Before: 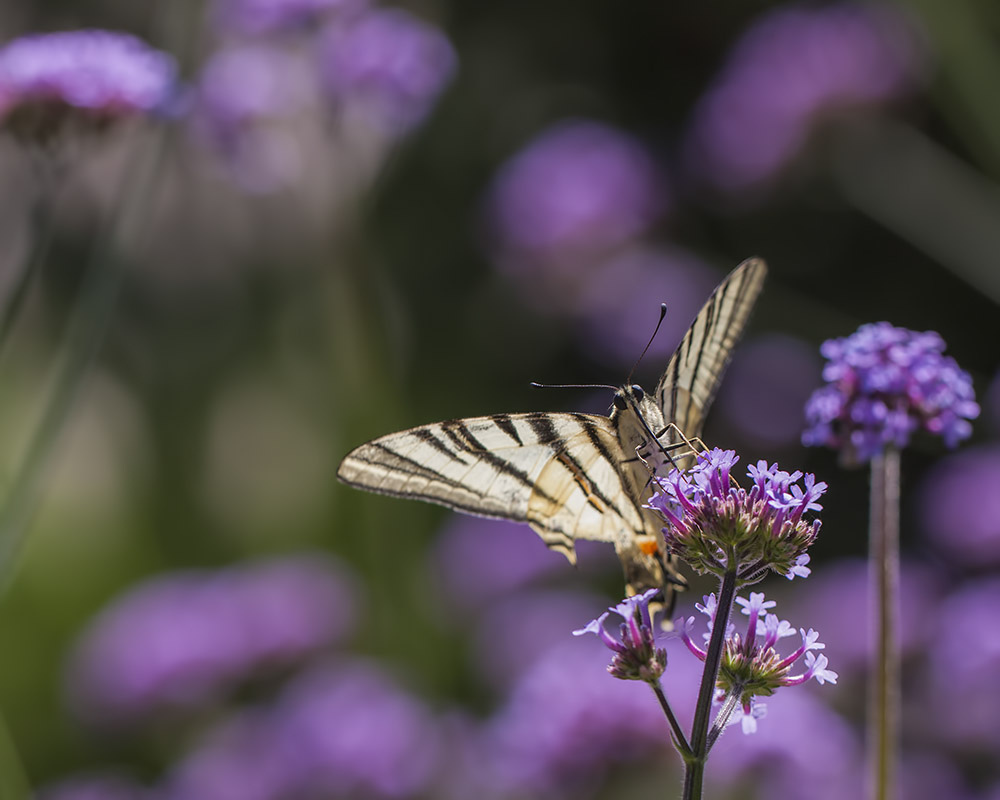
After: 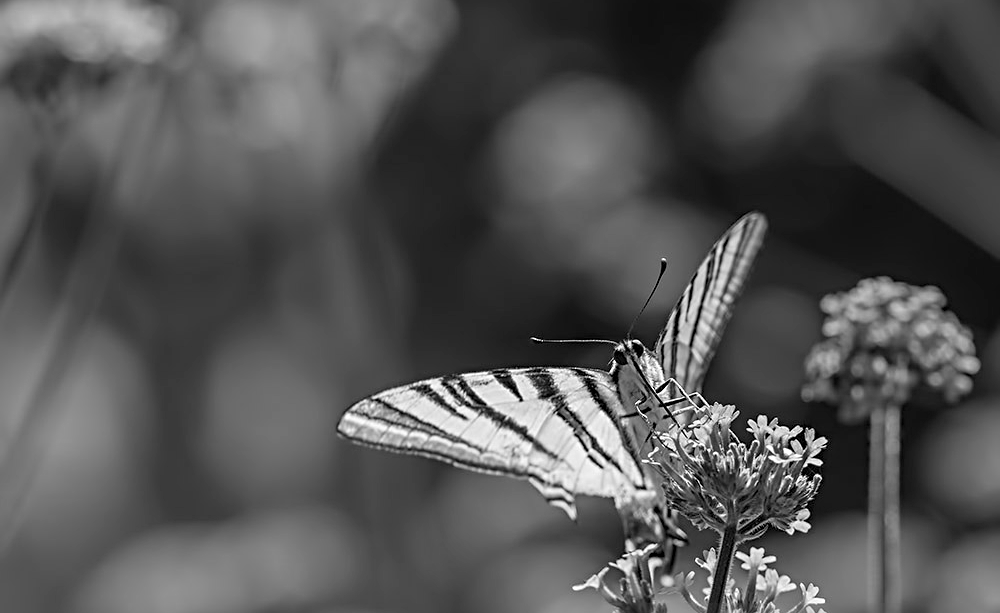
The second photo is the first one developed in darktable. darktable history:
contrast brightness saturation: contrast 0.05, brightness 0.06, saturation 0.01
sharpen: radius 4
monochrome: on, module defaults
crop: top 5.667%, bottom 17.637%
